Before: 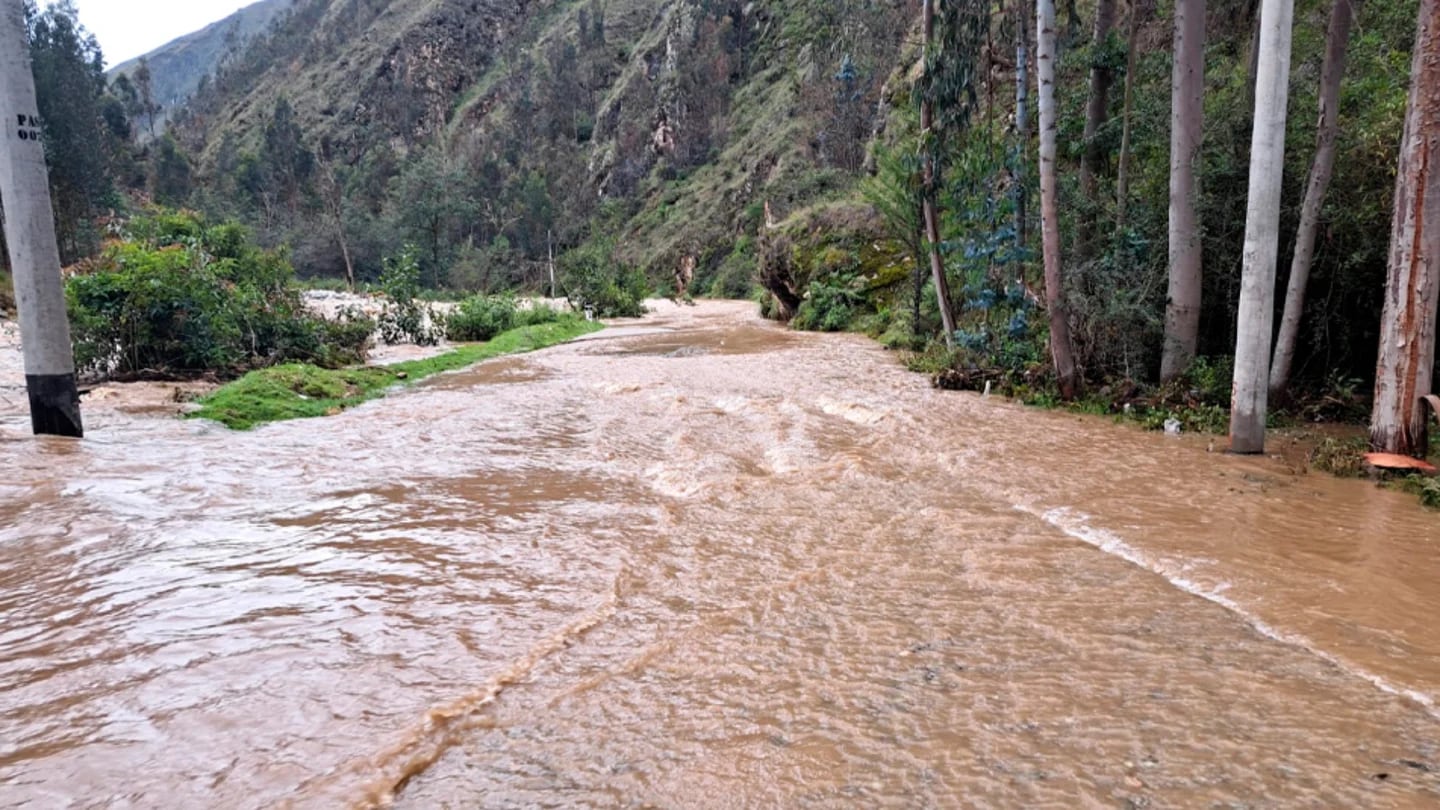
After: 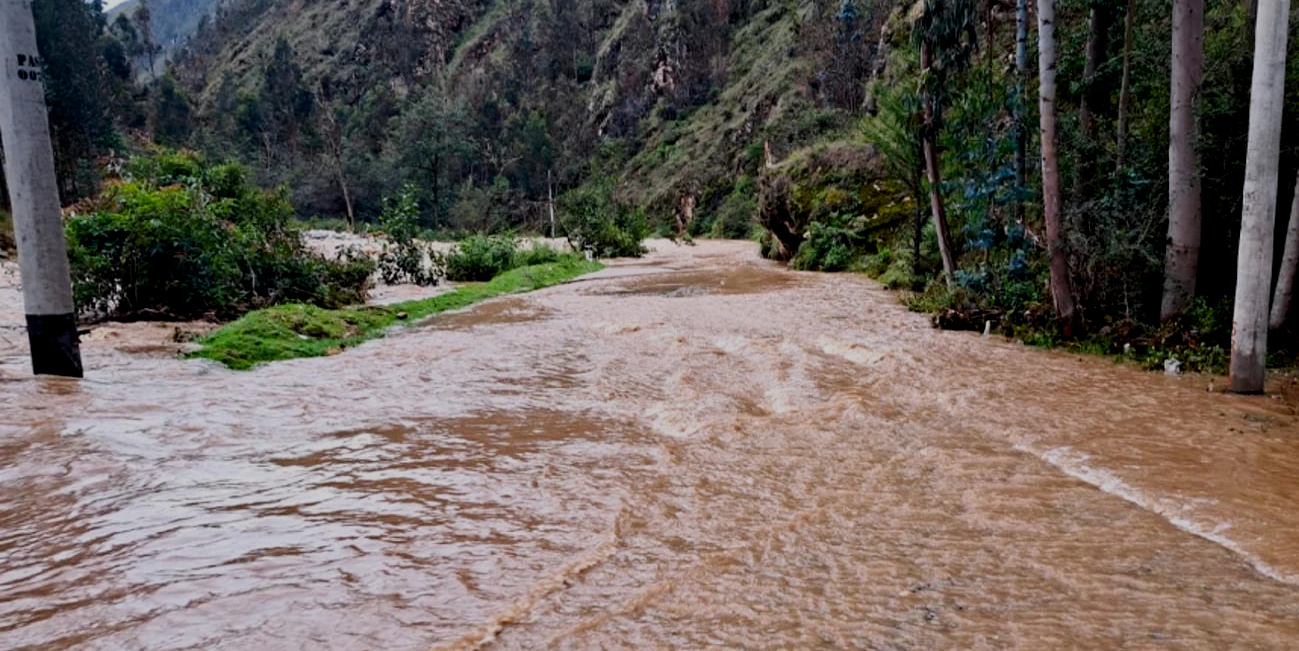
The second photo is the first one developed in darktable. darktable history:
filmic rgb: black relative exposure -7.99 EV, white relative exposure 3.84 EV, hardness 4.32
crop: top 7.487%, right 9.785%, bottom 12.086%
contrast brightness saturation: contrast 0.134, brightness -0.052, saturation 0.154
exposure: black level correction 0.011, exposure -0.479 EV, compensate highlight preservation false
